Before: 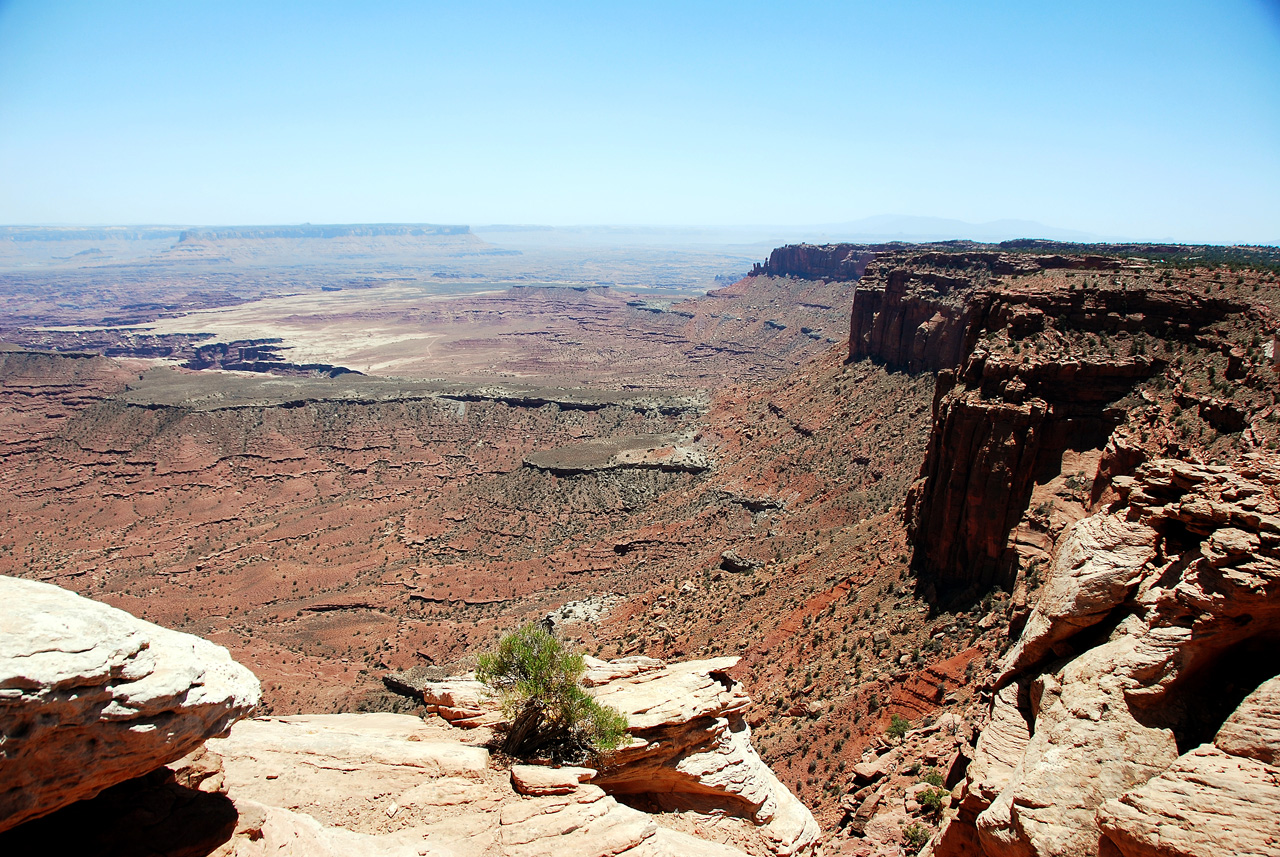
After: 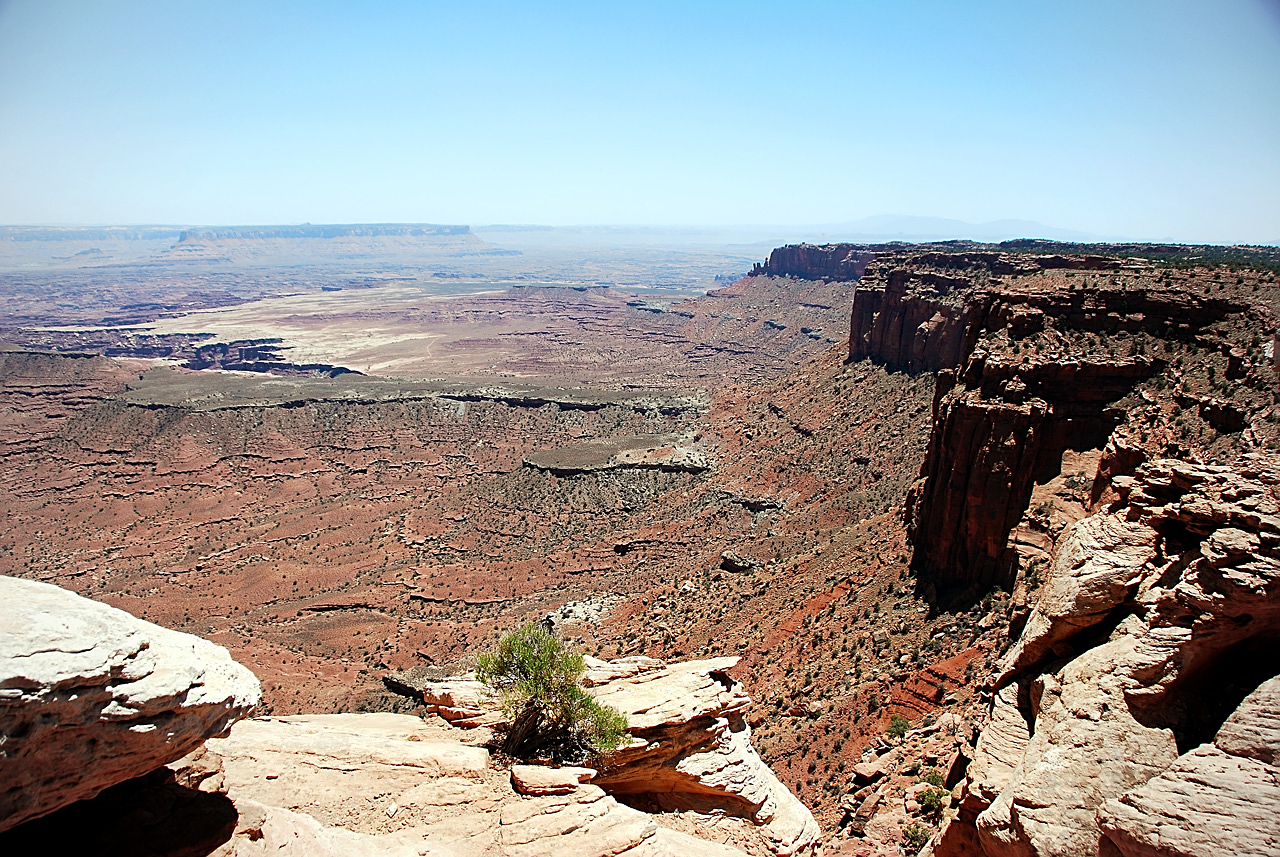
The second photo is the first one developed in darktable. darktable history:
vignetting: brightness -0.159, width/height ratio 1.089
sharpen: on, module defaults
